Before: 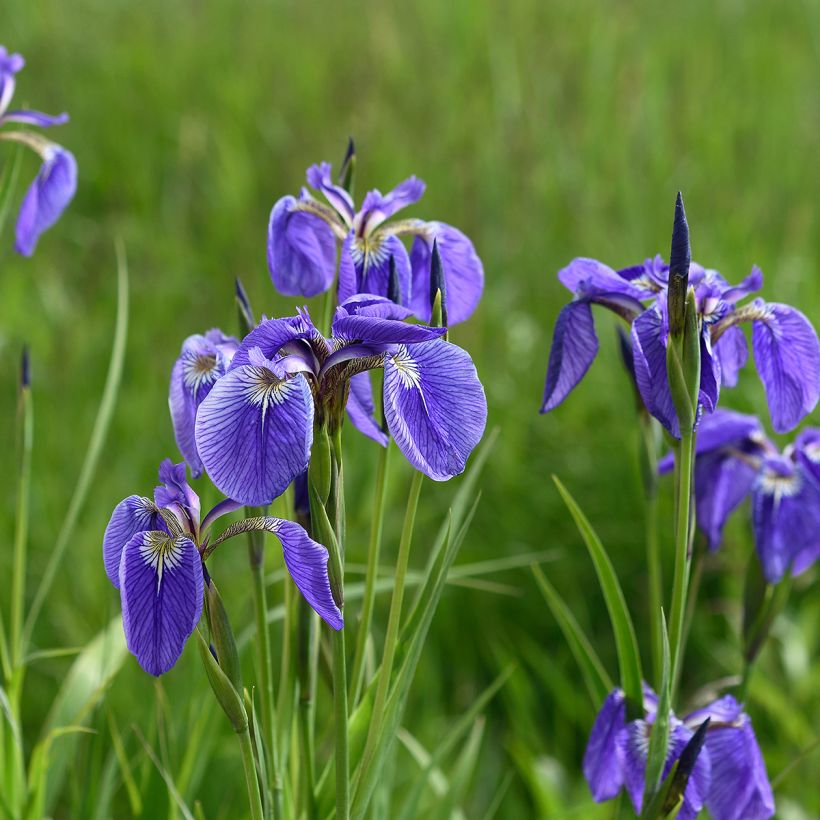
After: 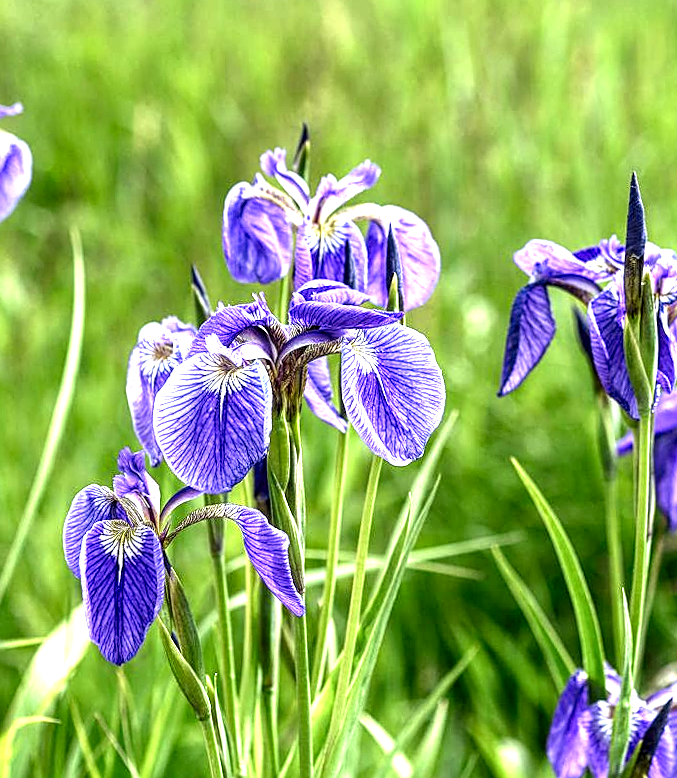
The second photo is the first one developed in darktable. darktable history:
exposure: black level correction 0, exposure 1.46 EV, compensate highlight preservation false
sharpen: on, module defaults
crop and rotate: angle 0.897°, left 4.466%, top 1.192%, right 11.597%, bottom 2.374%
local contrast: highlights 19%, detail 185%
